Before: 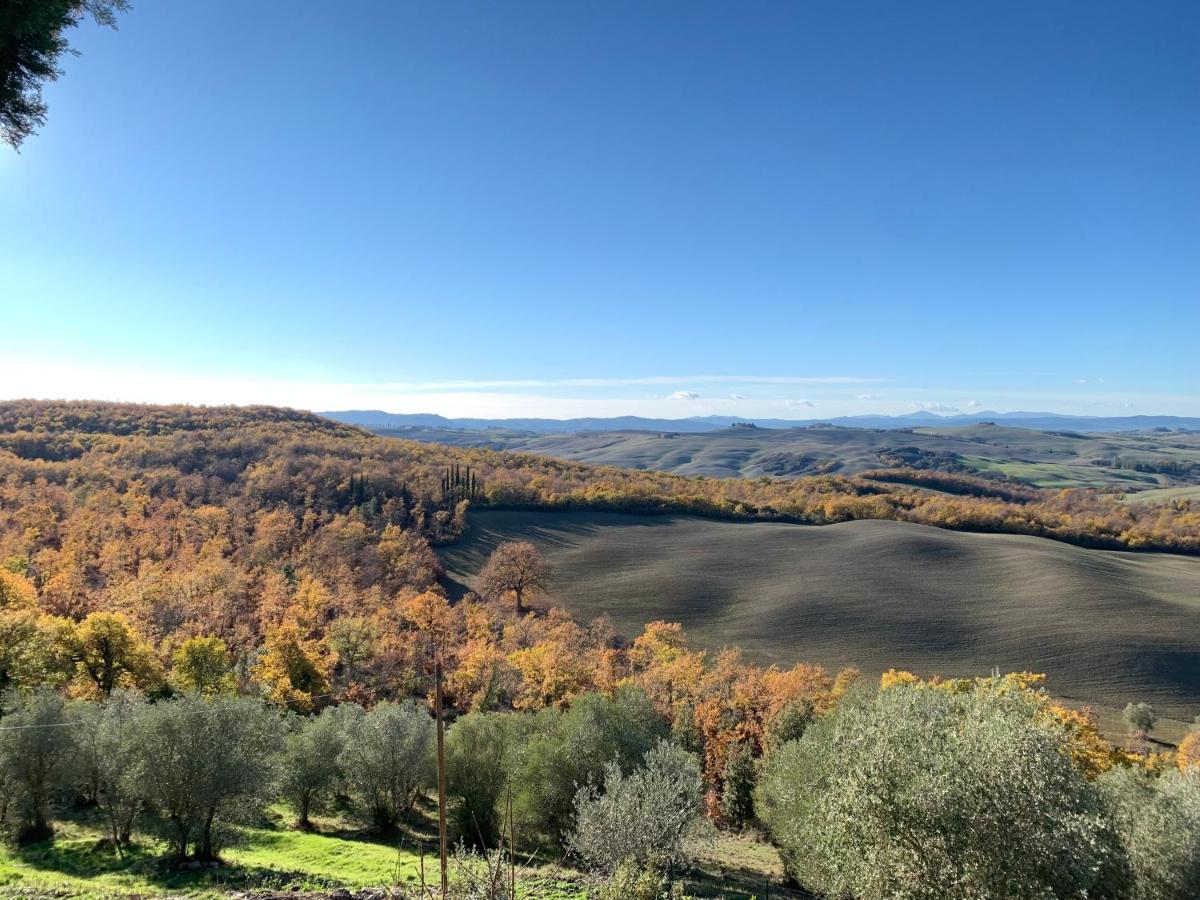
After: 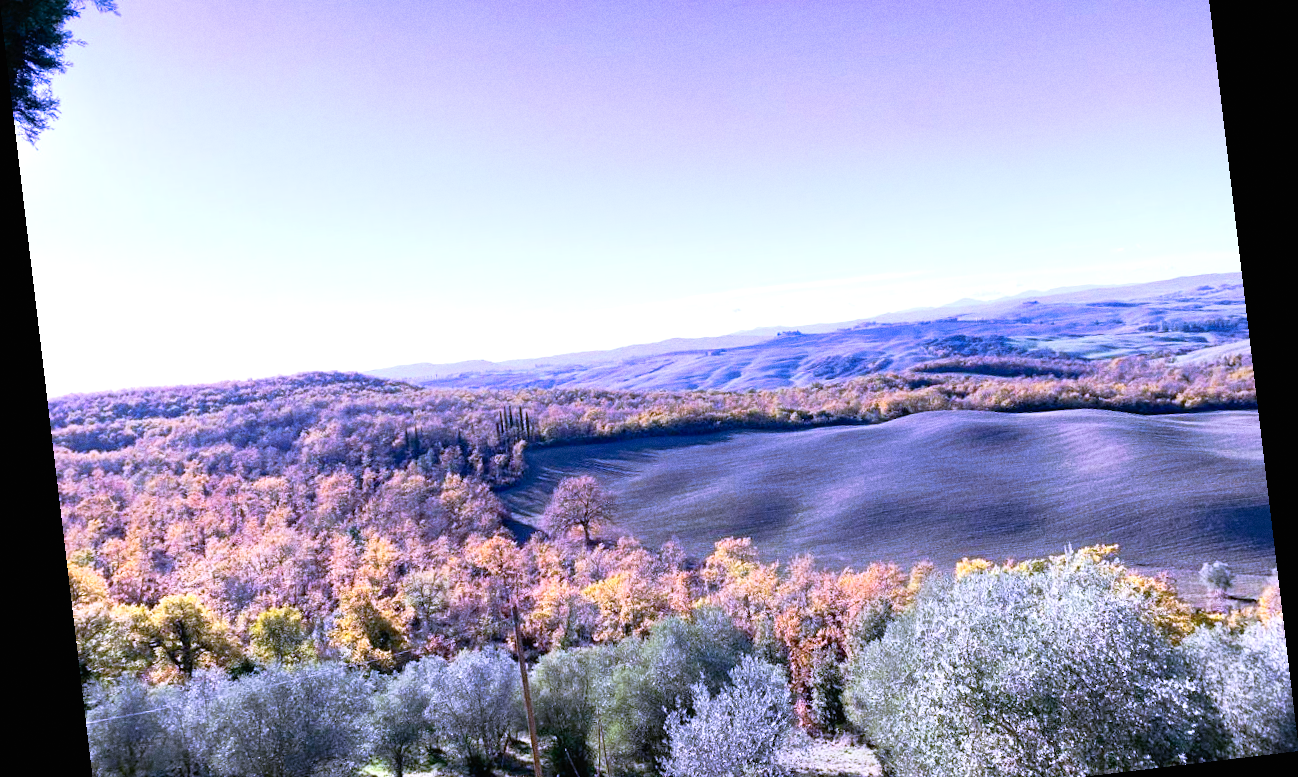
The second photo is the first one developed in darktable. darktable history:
white balance: red 0.98, blue 1.61
exposure: black level correction 0, exposure 0.7 EV, compensate exposure bias true, compensate highlight preservation false
tone curve: curves: ch0 [(0, 0) (0.003, 0.005) (0.011, 0.008) (0.025, 0.014) (0.044, 0.021) (0.069, 0.027) (0.1, 0.041) (0.136, 0.083) (0.177, 0.138) (0.224, 0.197) (0.277, 0.259) (0.335, 0.331) (0.399, 0.399) (0.468, 0.476) (0.543, 0.547) (0.623, 0.635) (0.709, 0.753) (0.801, 0.847) (0.898, 0.94) (1, 1)], preserve colors none
rotate and perspective: rotation -6.83°, automatic cropping off
grain: coarseness 22.88 ISO
crop: top 13.819%, bottom 11.169%
